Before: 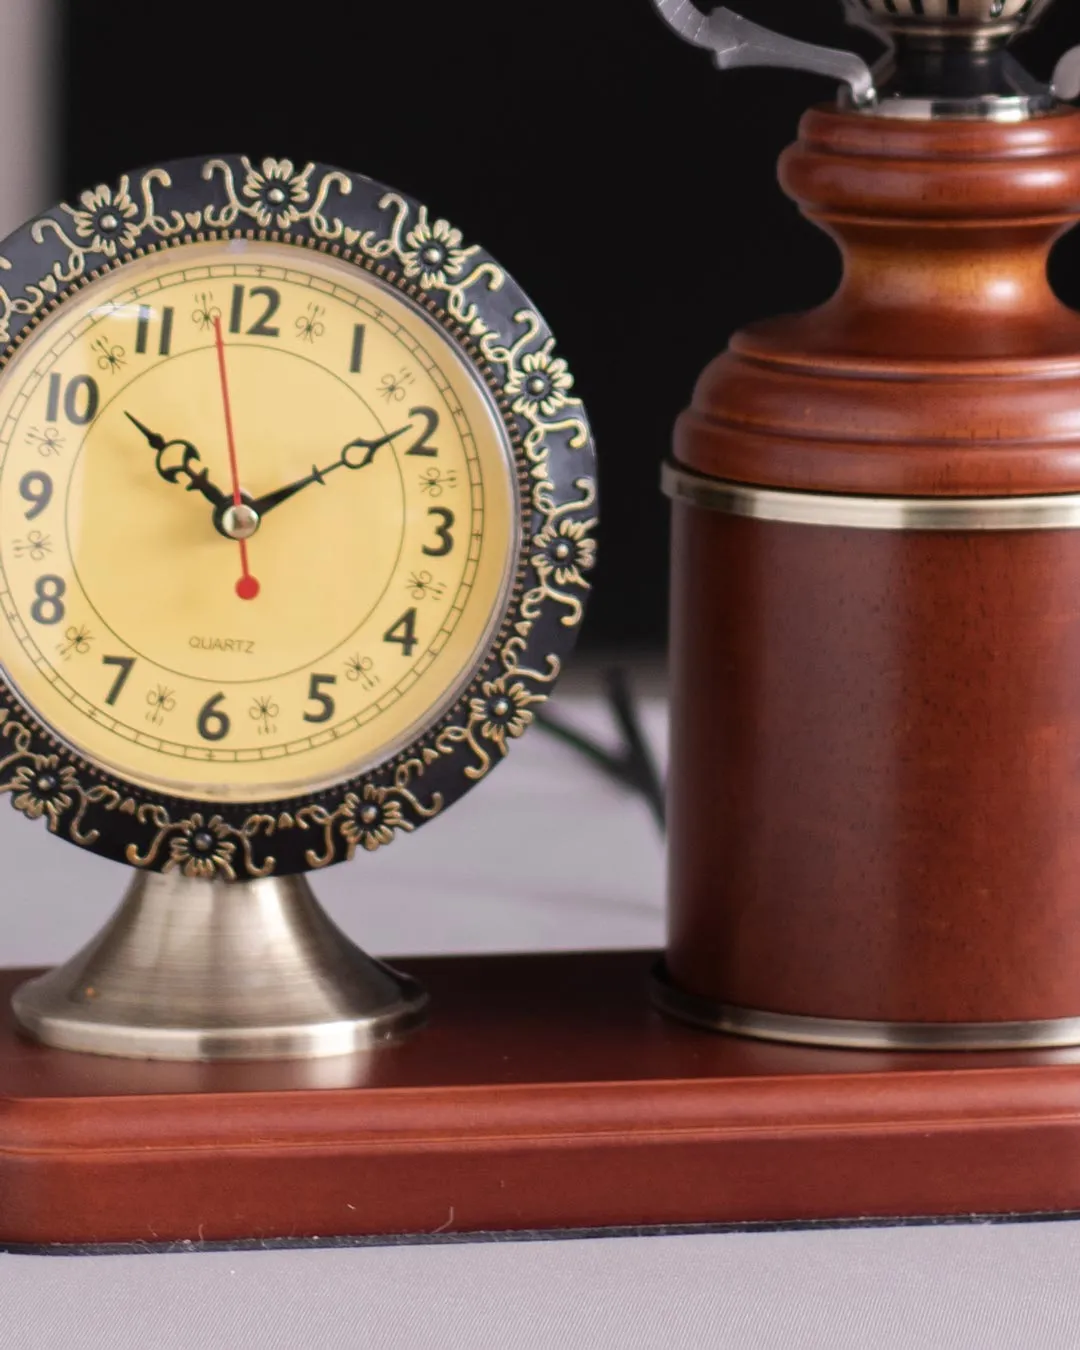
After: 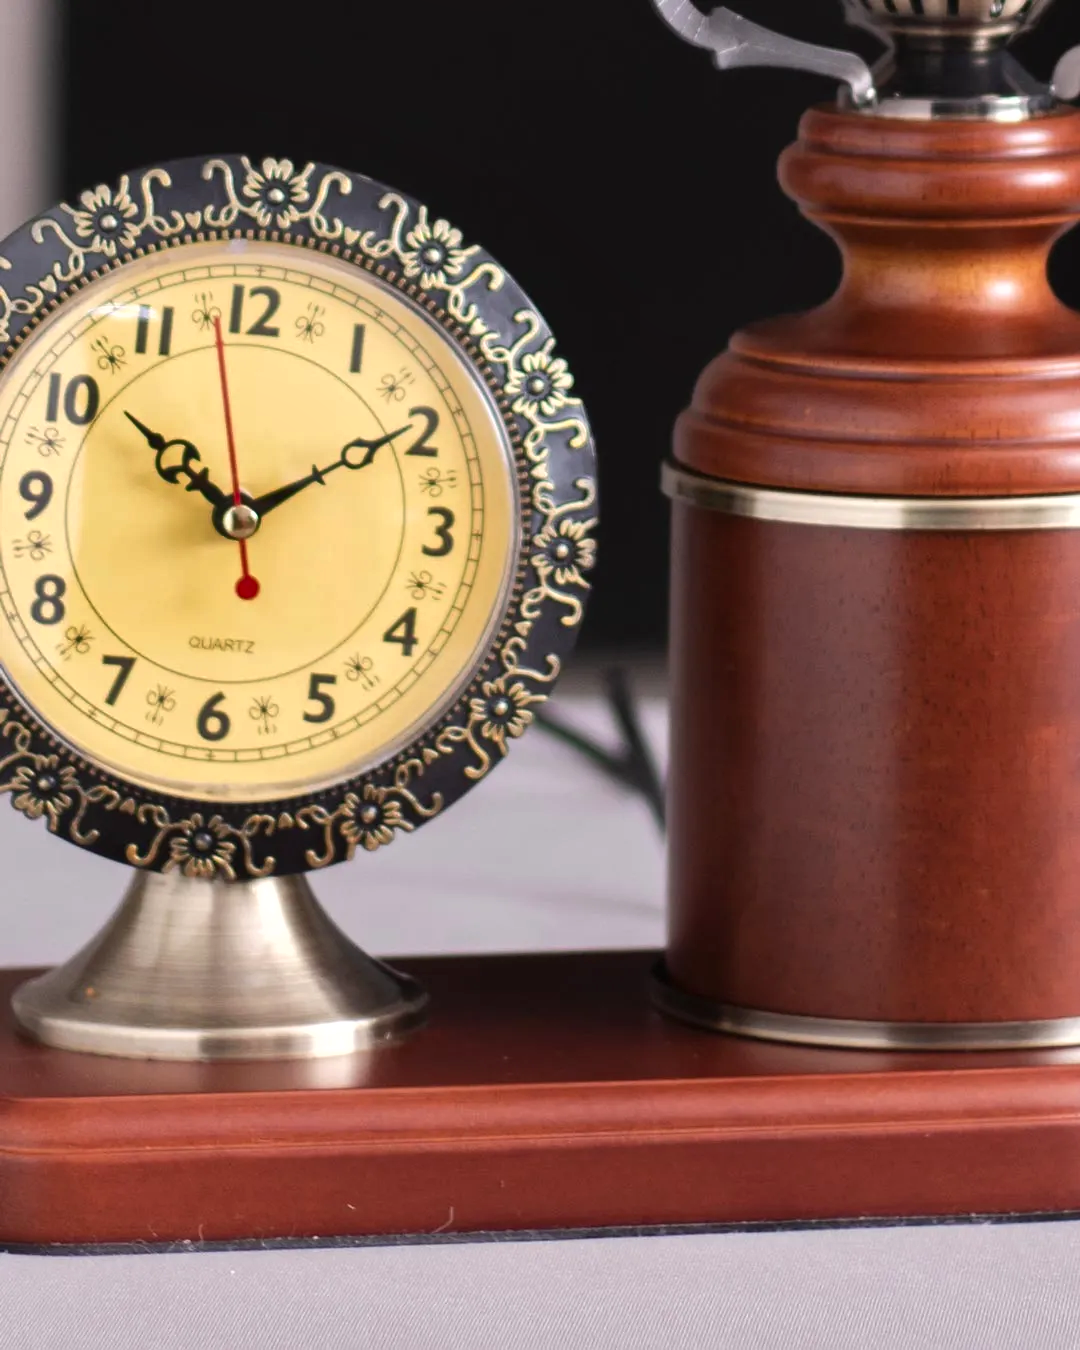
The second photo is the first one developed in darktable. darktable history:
shadows and highlights: radius 108.52, shadows 23.73, highlights -59.32, low approximation 0.01, soften with gaussian
exposure: exposure 0.29 EV, compensate highlight preservation false
